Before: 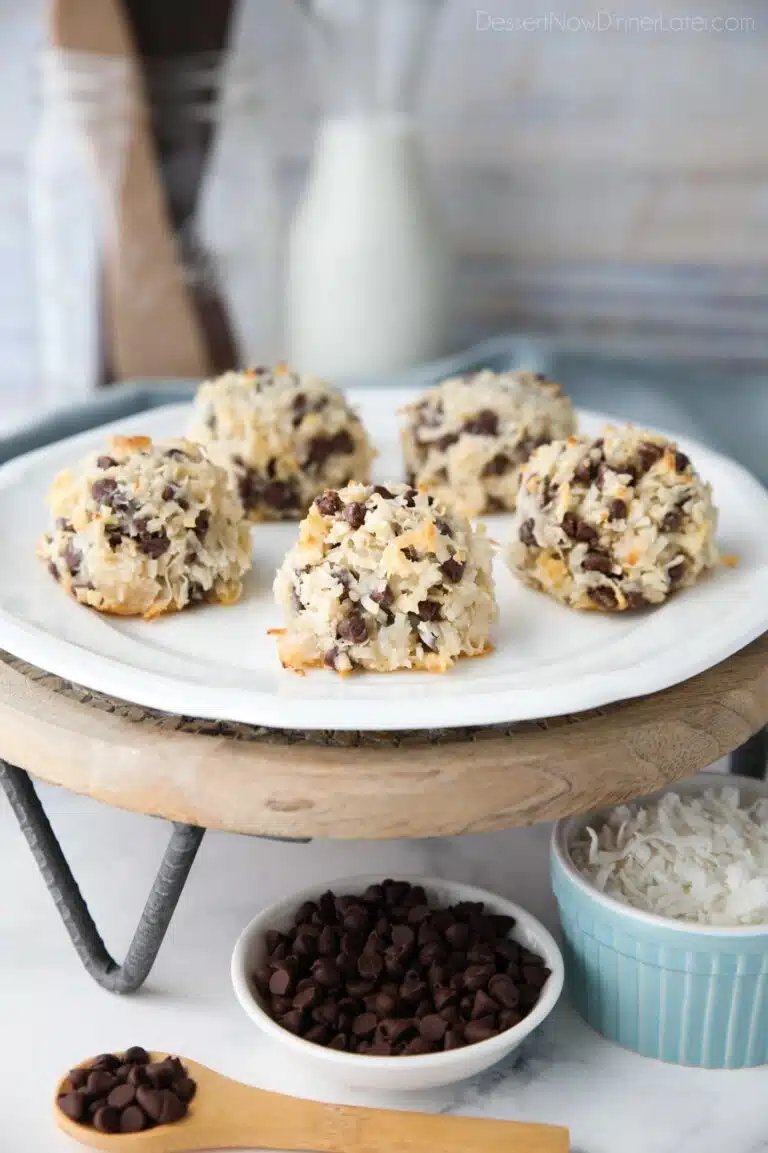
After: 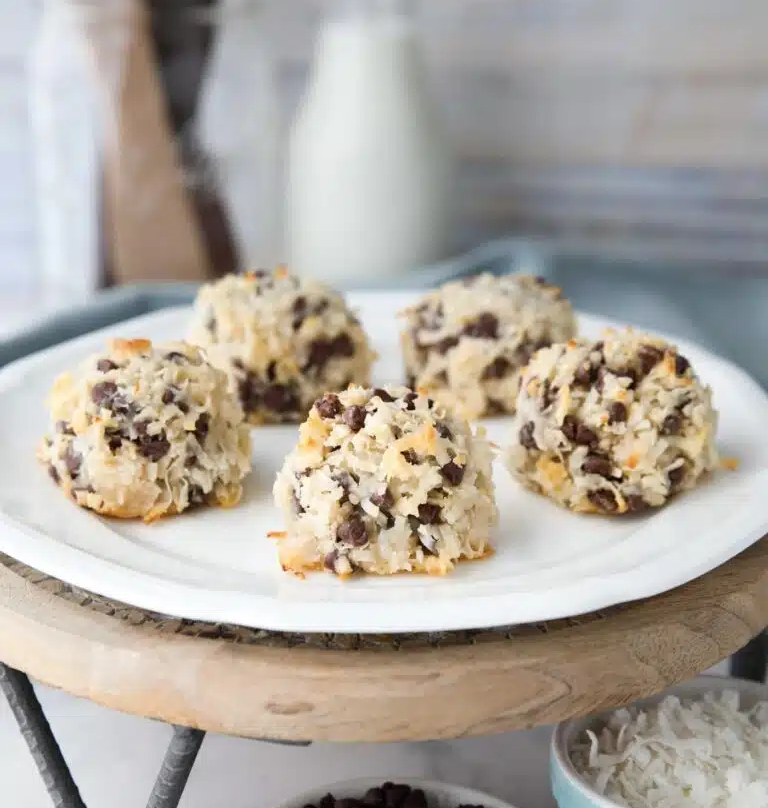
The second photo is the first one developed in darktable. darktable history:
crop and rotate: top 8.5%, bottom 21.404%
